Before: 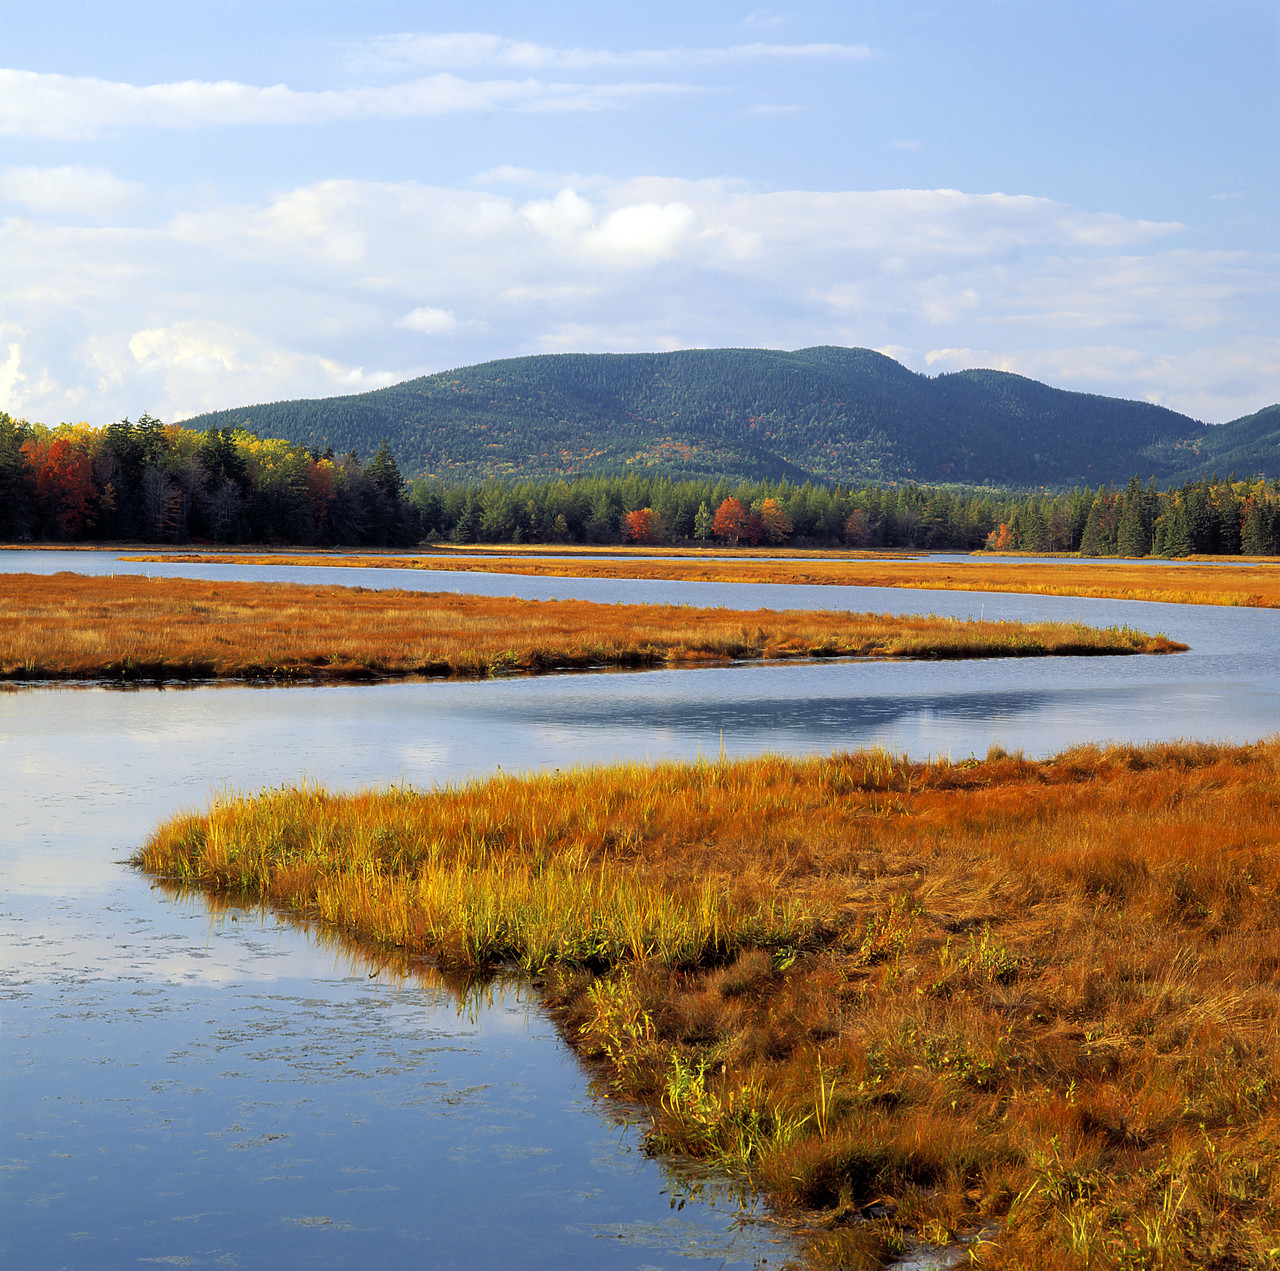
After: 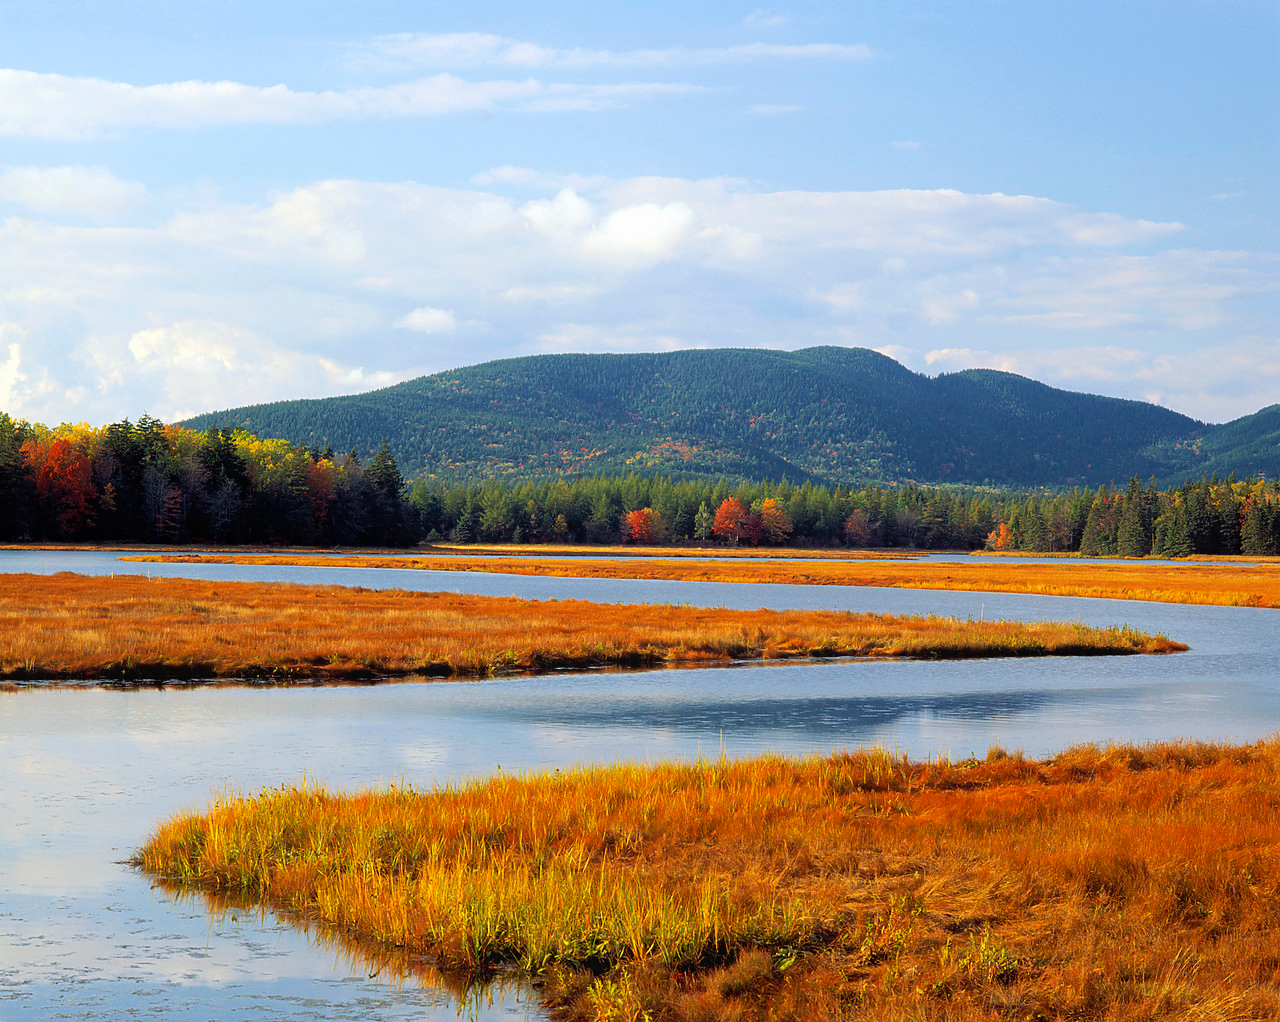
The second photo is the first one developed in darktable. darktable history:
crop: bottom 19.543%
contrast equalizer: octaves 7, y [[0.514, 0.573, 0.581, 0.508, 0.5, 0.5], [0.5 ×6], [0.5 ×6], [0 ×6], [0 ×6]], mix -0.283
